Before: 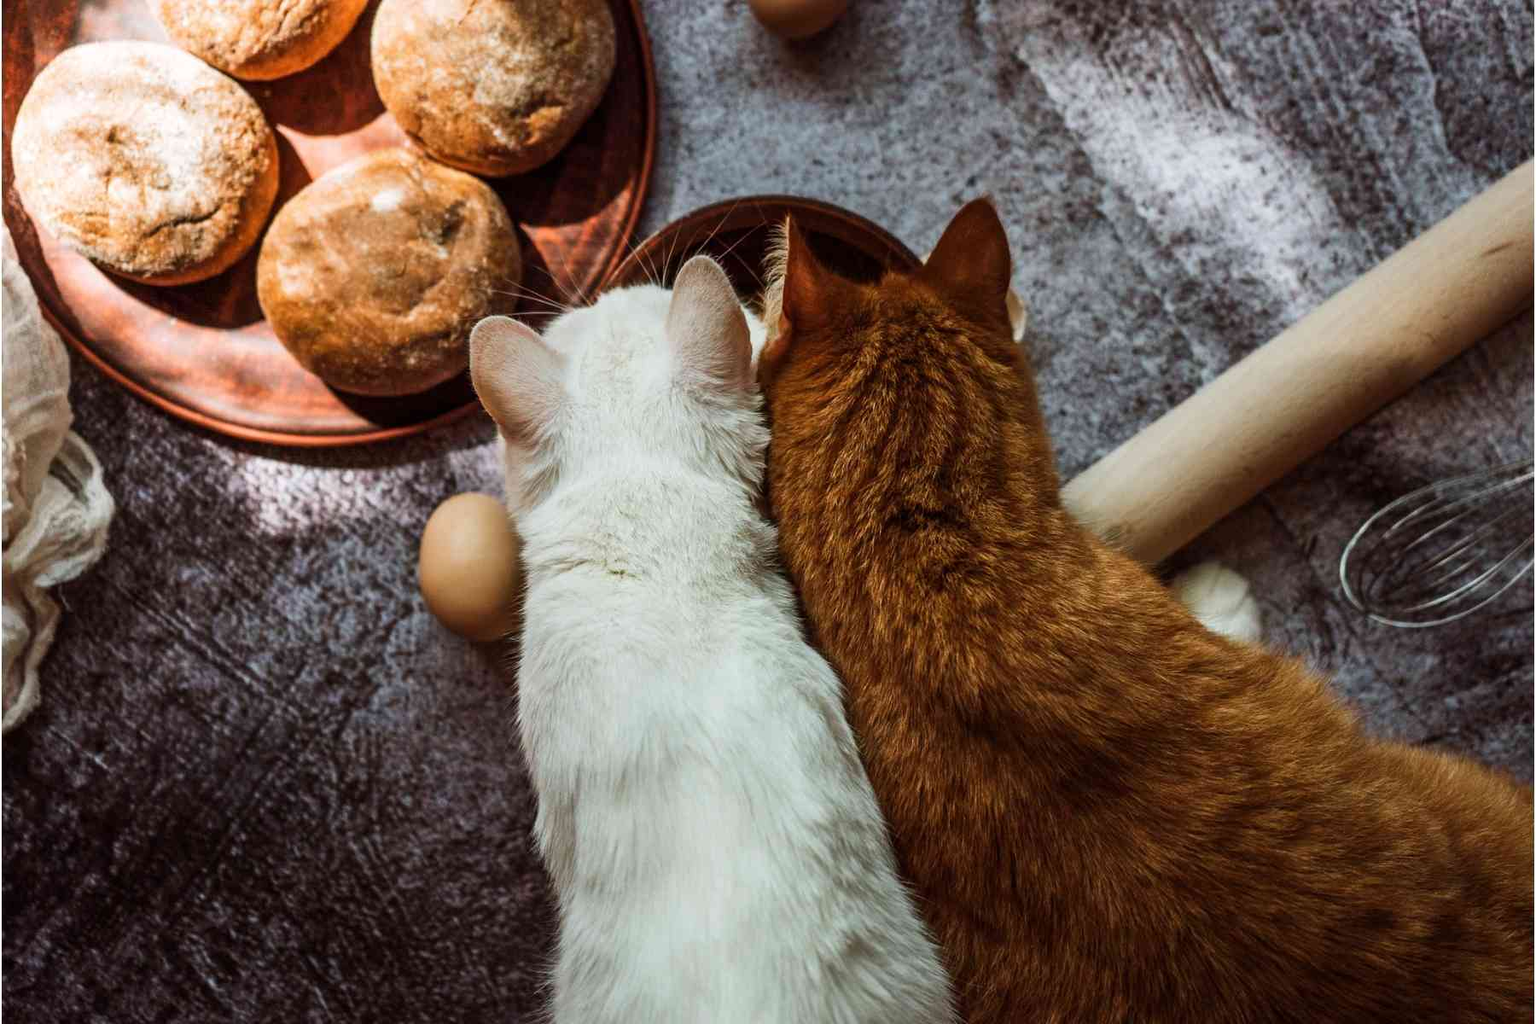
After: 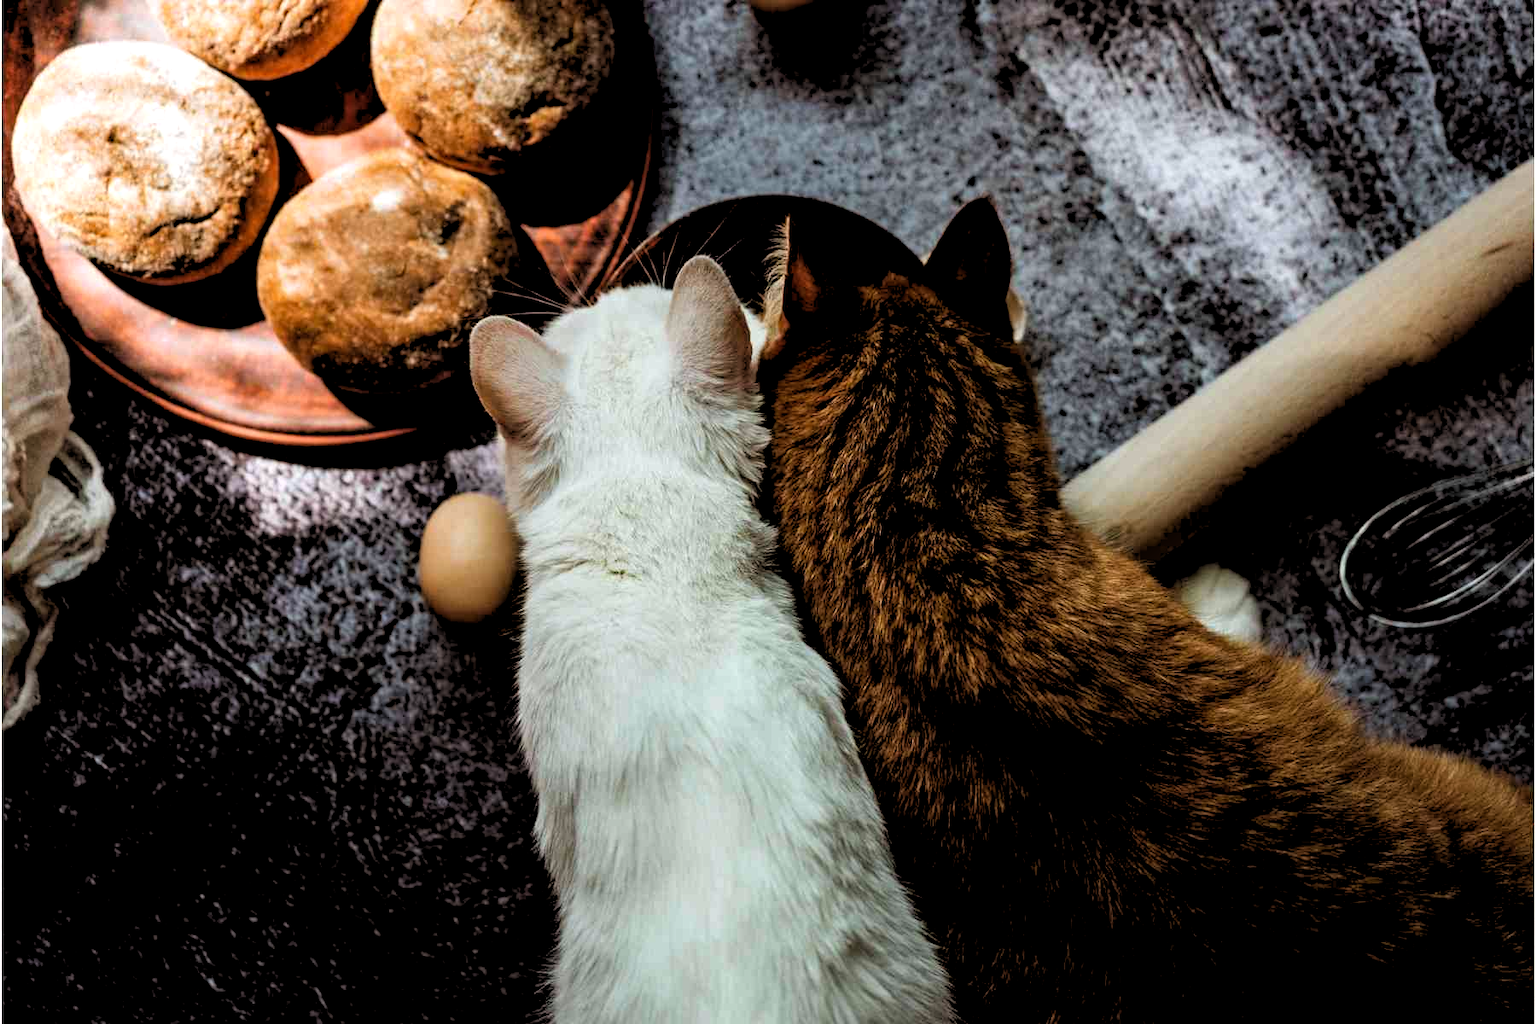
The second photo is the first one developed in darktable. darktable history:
haze removal: compatibility mode true, adaptive false
rgb levels: levels [[0.034, 0.472, 0.904], [0, 0.5, 1], [0, 0.5, 1]]
